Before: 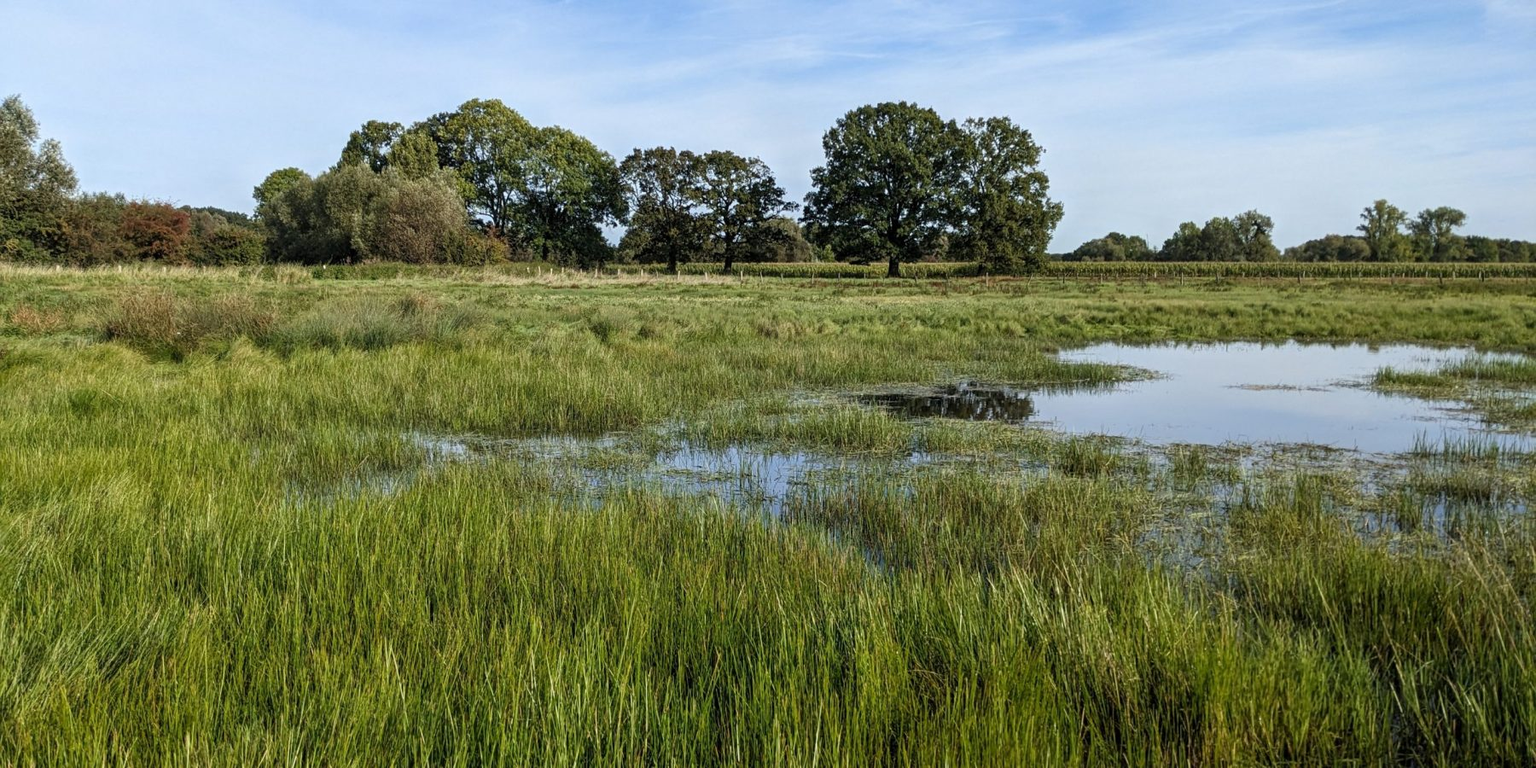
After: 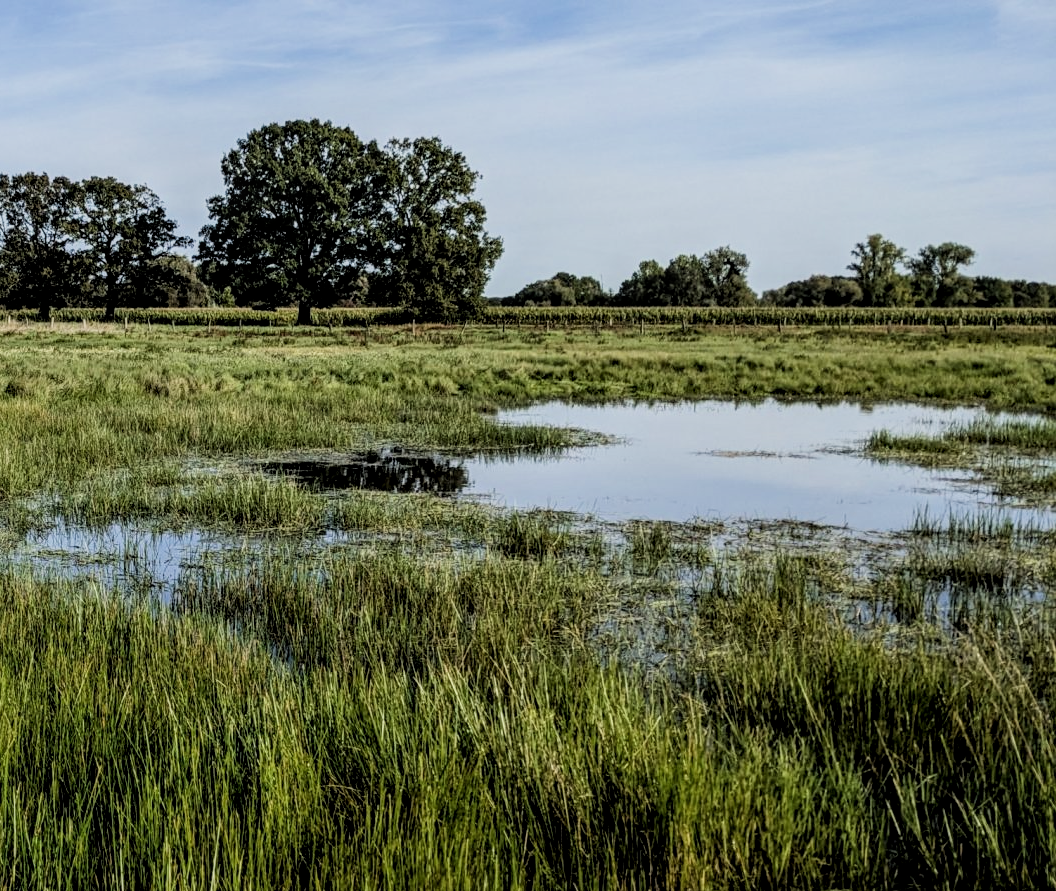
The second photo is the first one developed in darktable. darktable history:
crop: left 41.326%
filmic rgb: black relative exposure -5.08 EV, white relative exposure 3.99 EV, hardness 2.88, contrast 1.297, highlights saturation mix -11.5%, iterations of high-quality reconstruction 0
local contrast: detail 130%
